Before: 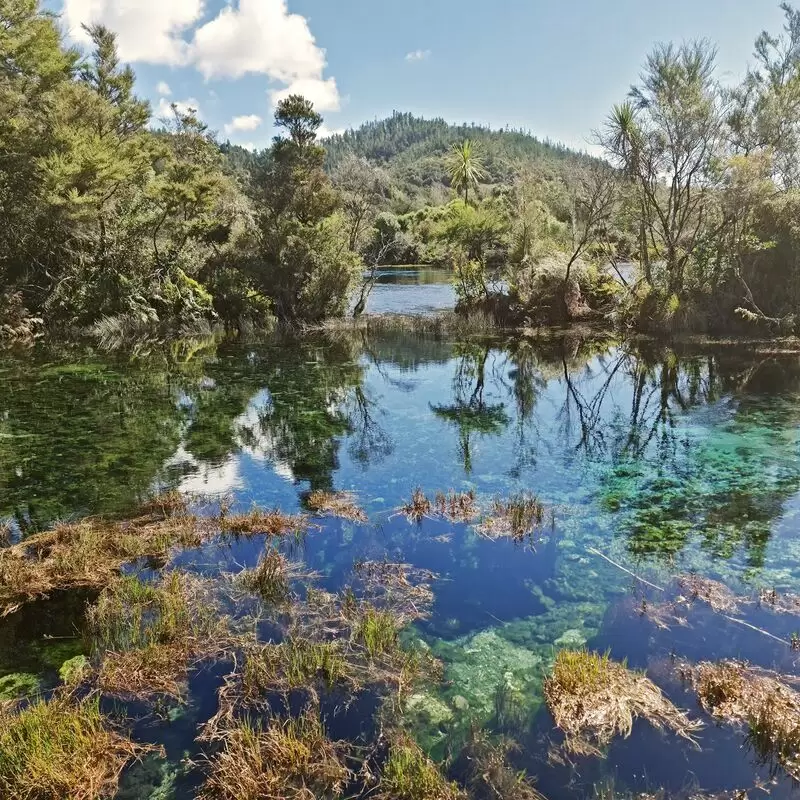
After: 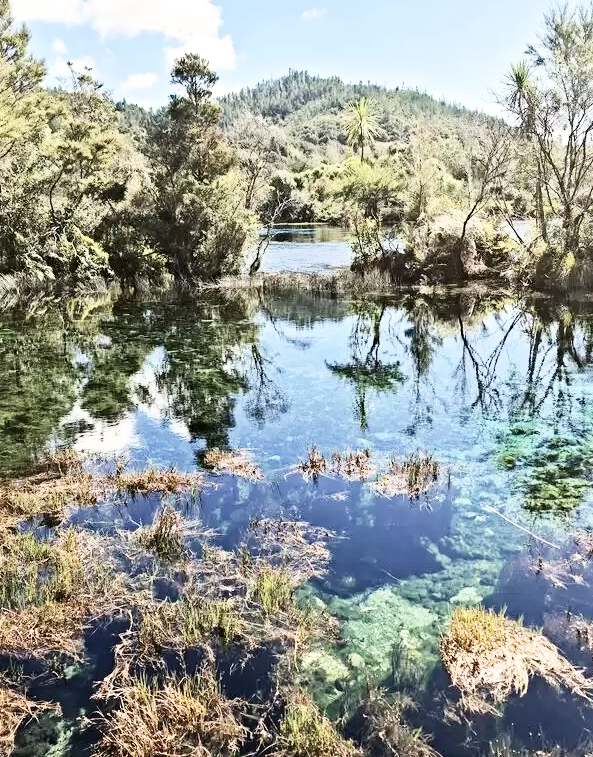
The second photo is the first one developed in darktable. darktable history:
crop and rotate: left 13.21%, top 5.304%, right 12.554%
filmic rgb: black relative exposure -5.83 EV, white relative exposure 3.4 EV, threshold 5.95 EV, hardness 3.68, iterations of high-quality reconstruction 0, enable highlight reconstruction true
exposure: exposure 1.074 EV, compensate highlight preservation false
haze removal: strength 0.279, distance 0.252, compatibility mode true, adaptive false
contrast brightness saturation: contrast 0.251, saturation -0.316
